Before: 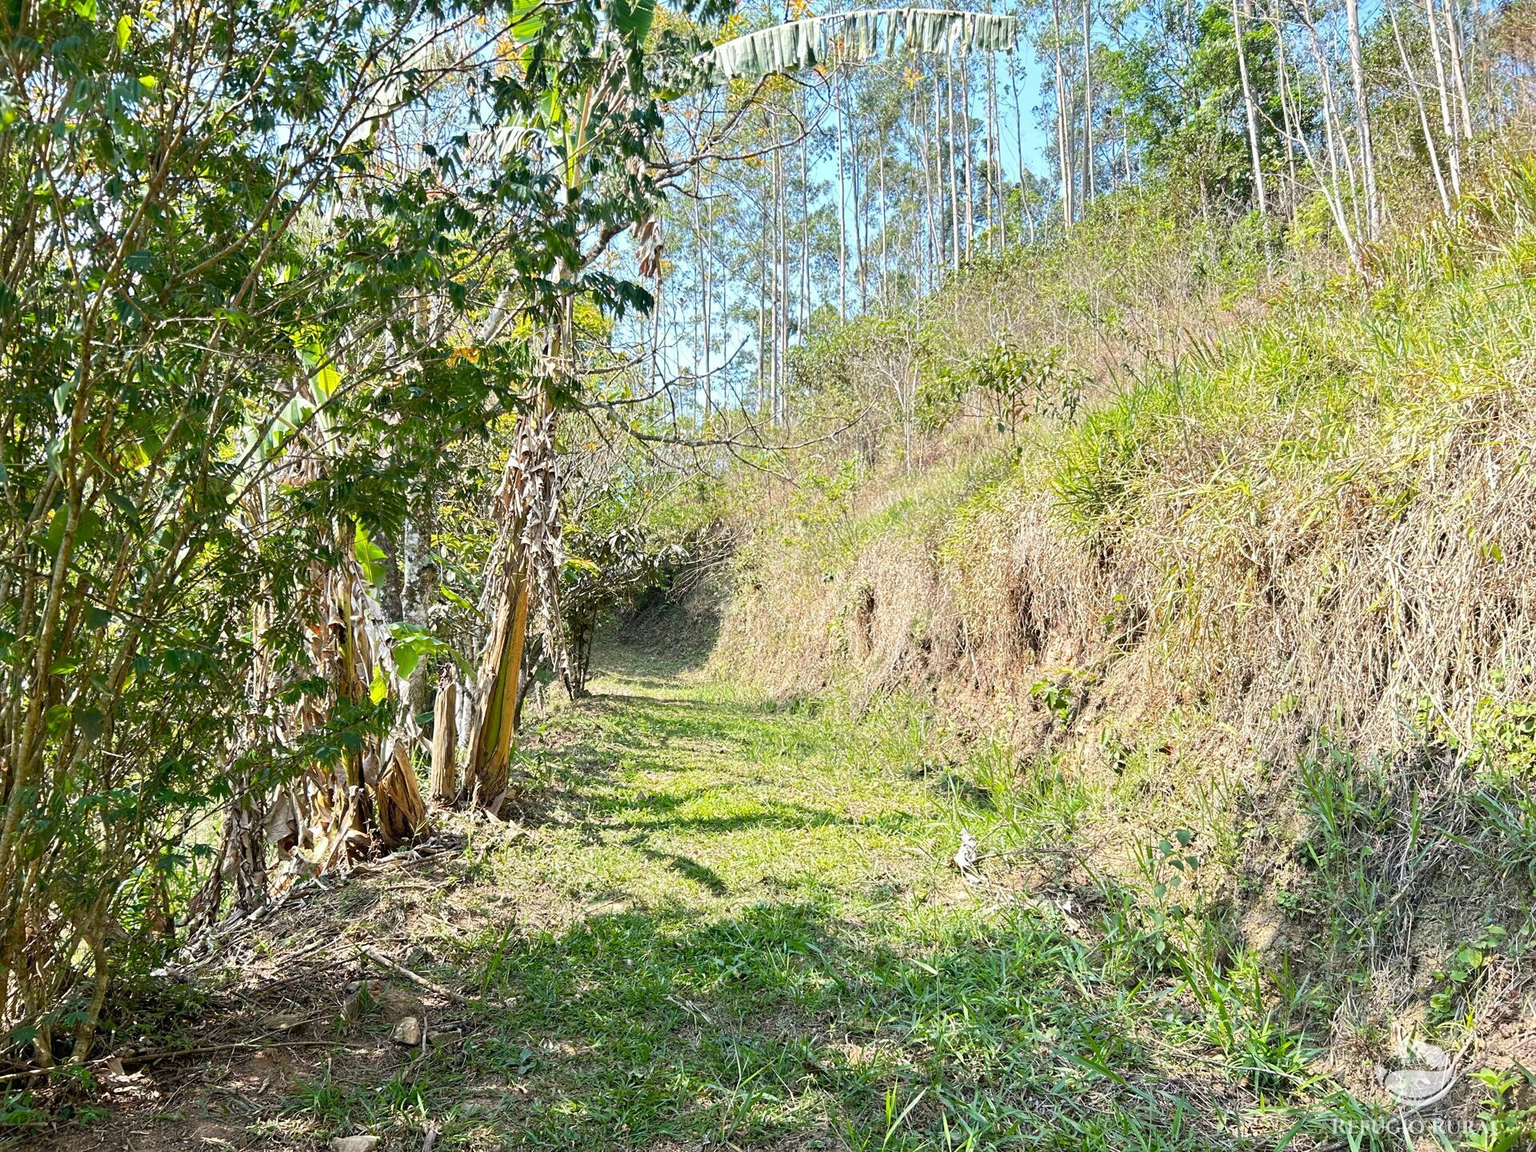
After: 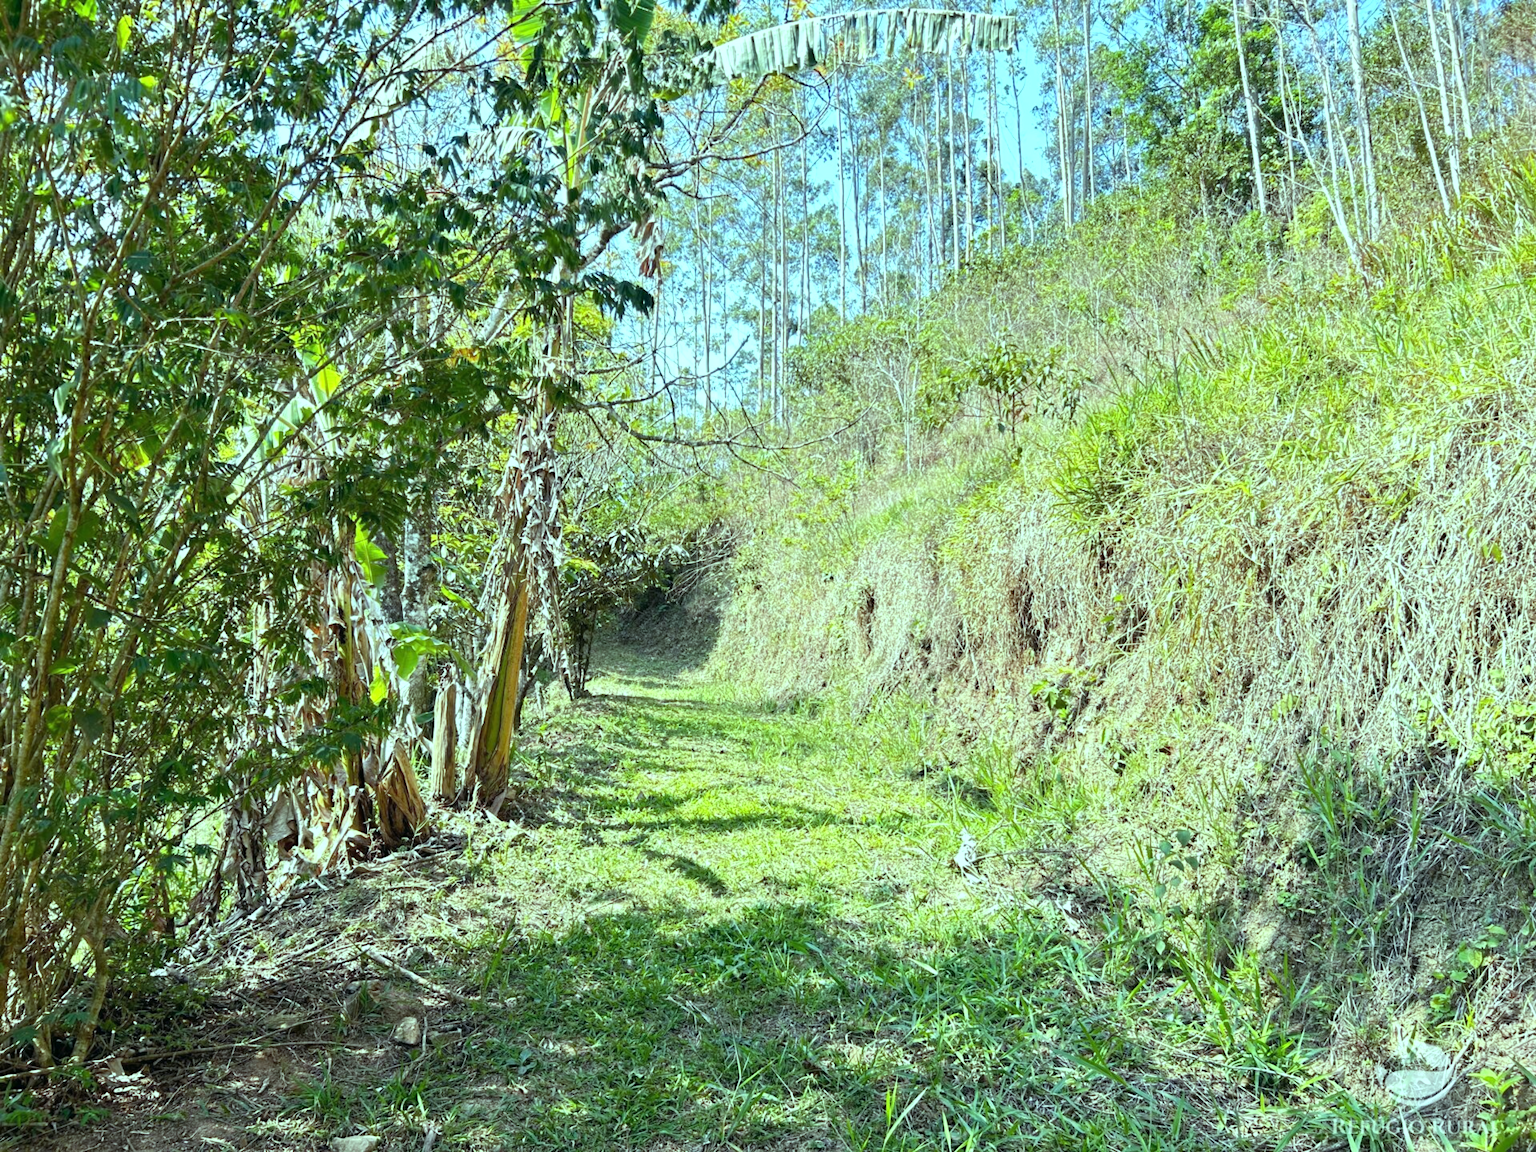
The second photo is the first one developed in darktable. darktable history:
lowpass: radius 0.5, unbound 0
color balance: mode lift, gamma, gain (sRGB), lift [0.997, 0.979, 1.021, 1.011], gamma [1, 1.084, 0.916, 0.998], gain [1, 0.87, 1.13, 1.101], contrast 4.55%, contrast fulcrum 38.24%, output saturation 104.09%
